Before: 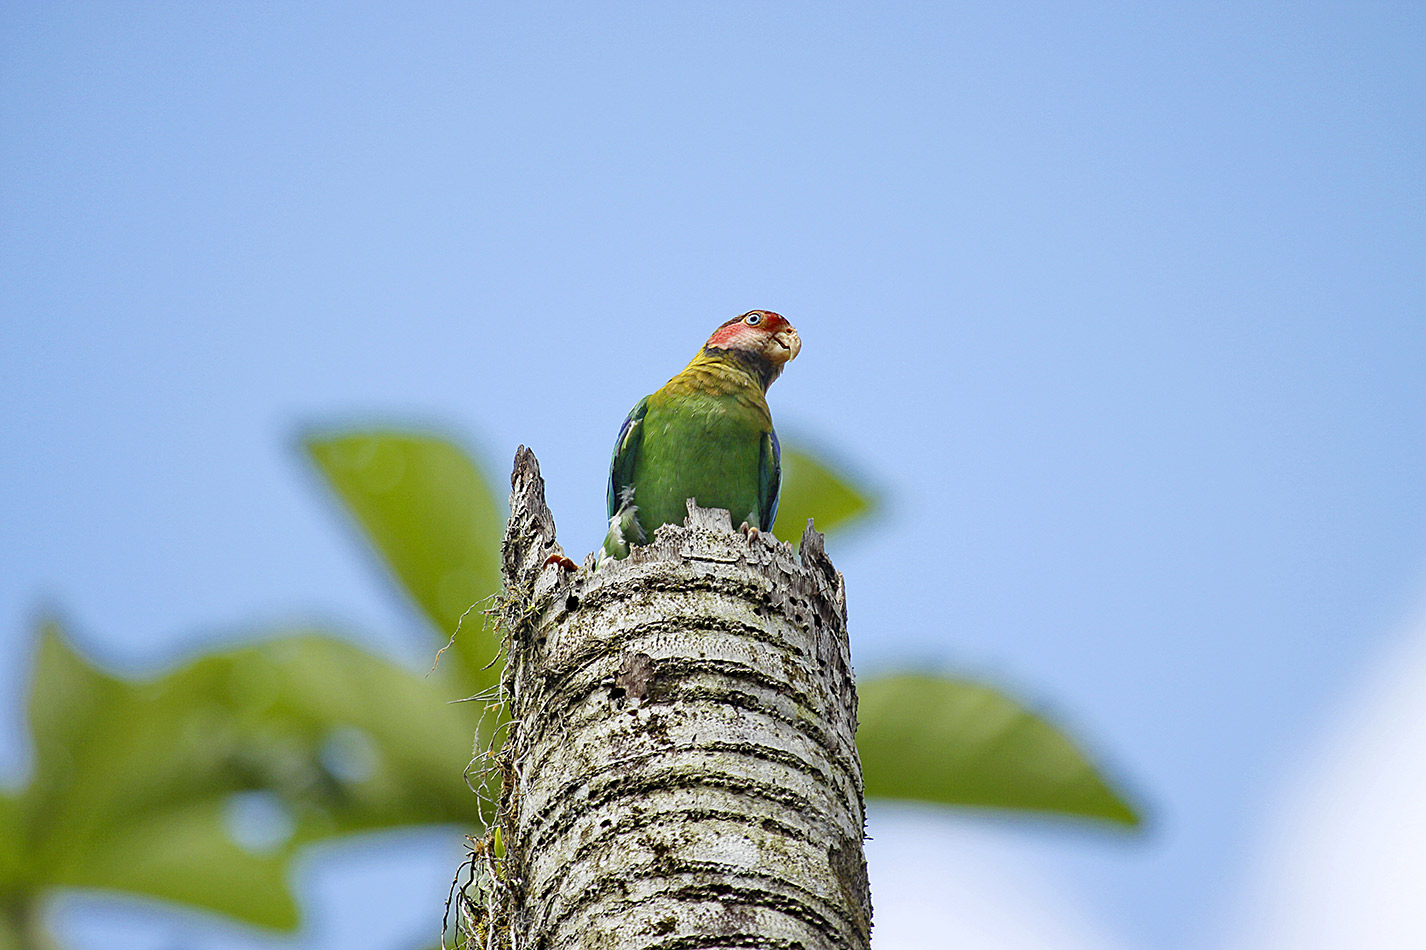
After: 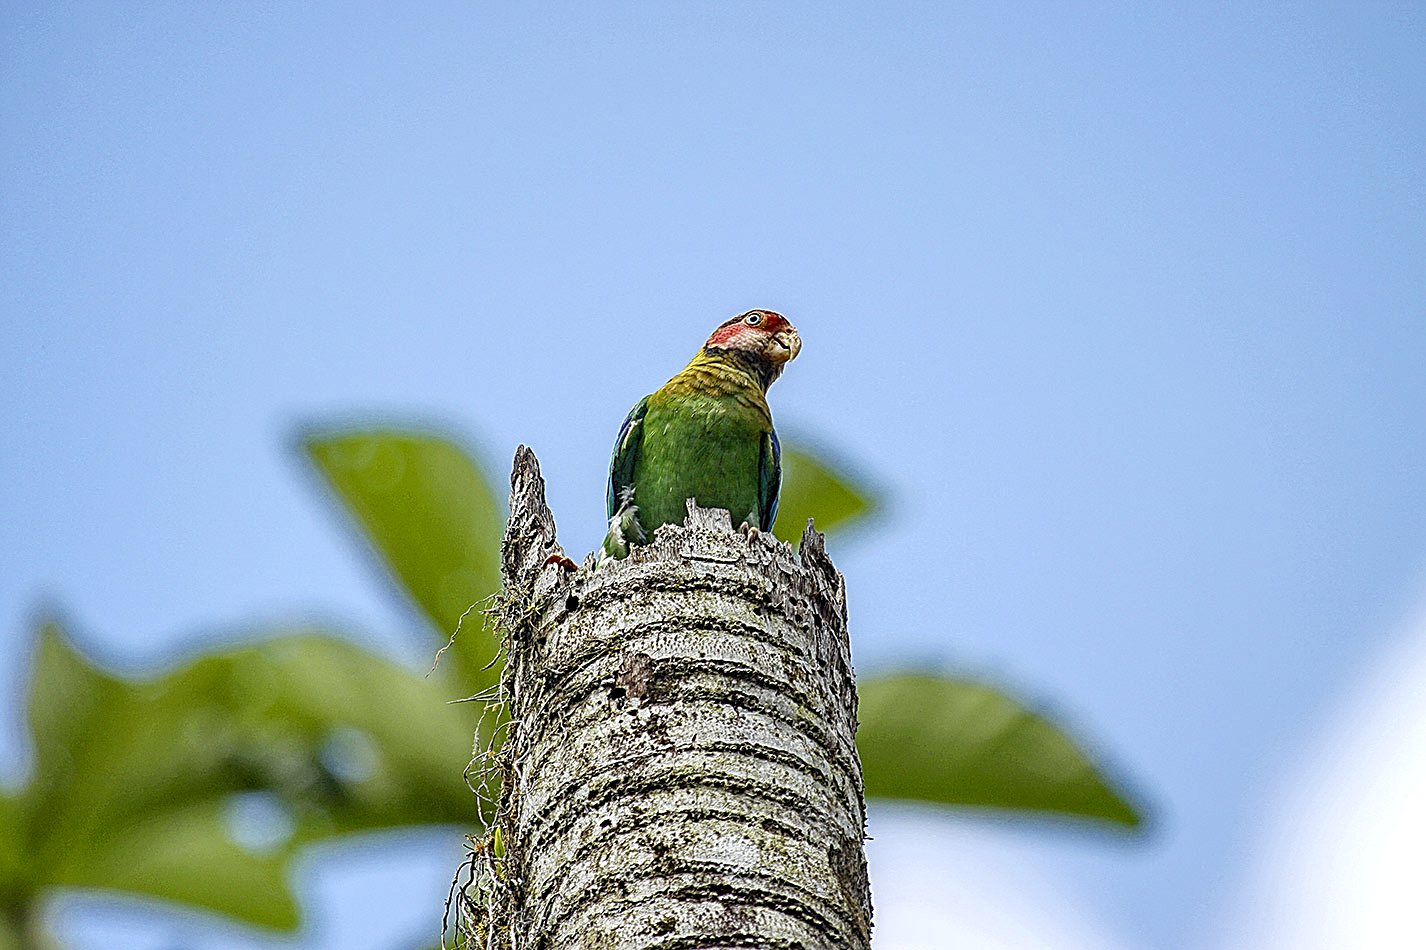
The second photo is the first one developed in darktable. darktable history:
local contrast: detail 150%
sharpen: radius 2.533, amount 0.629
